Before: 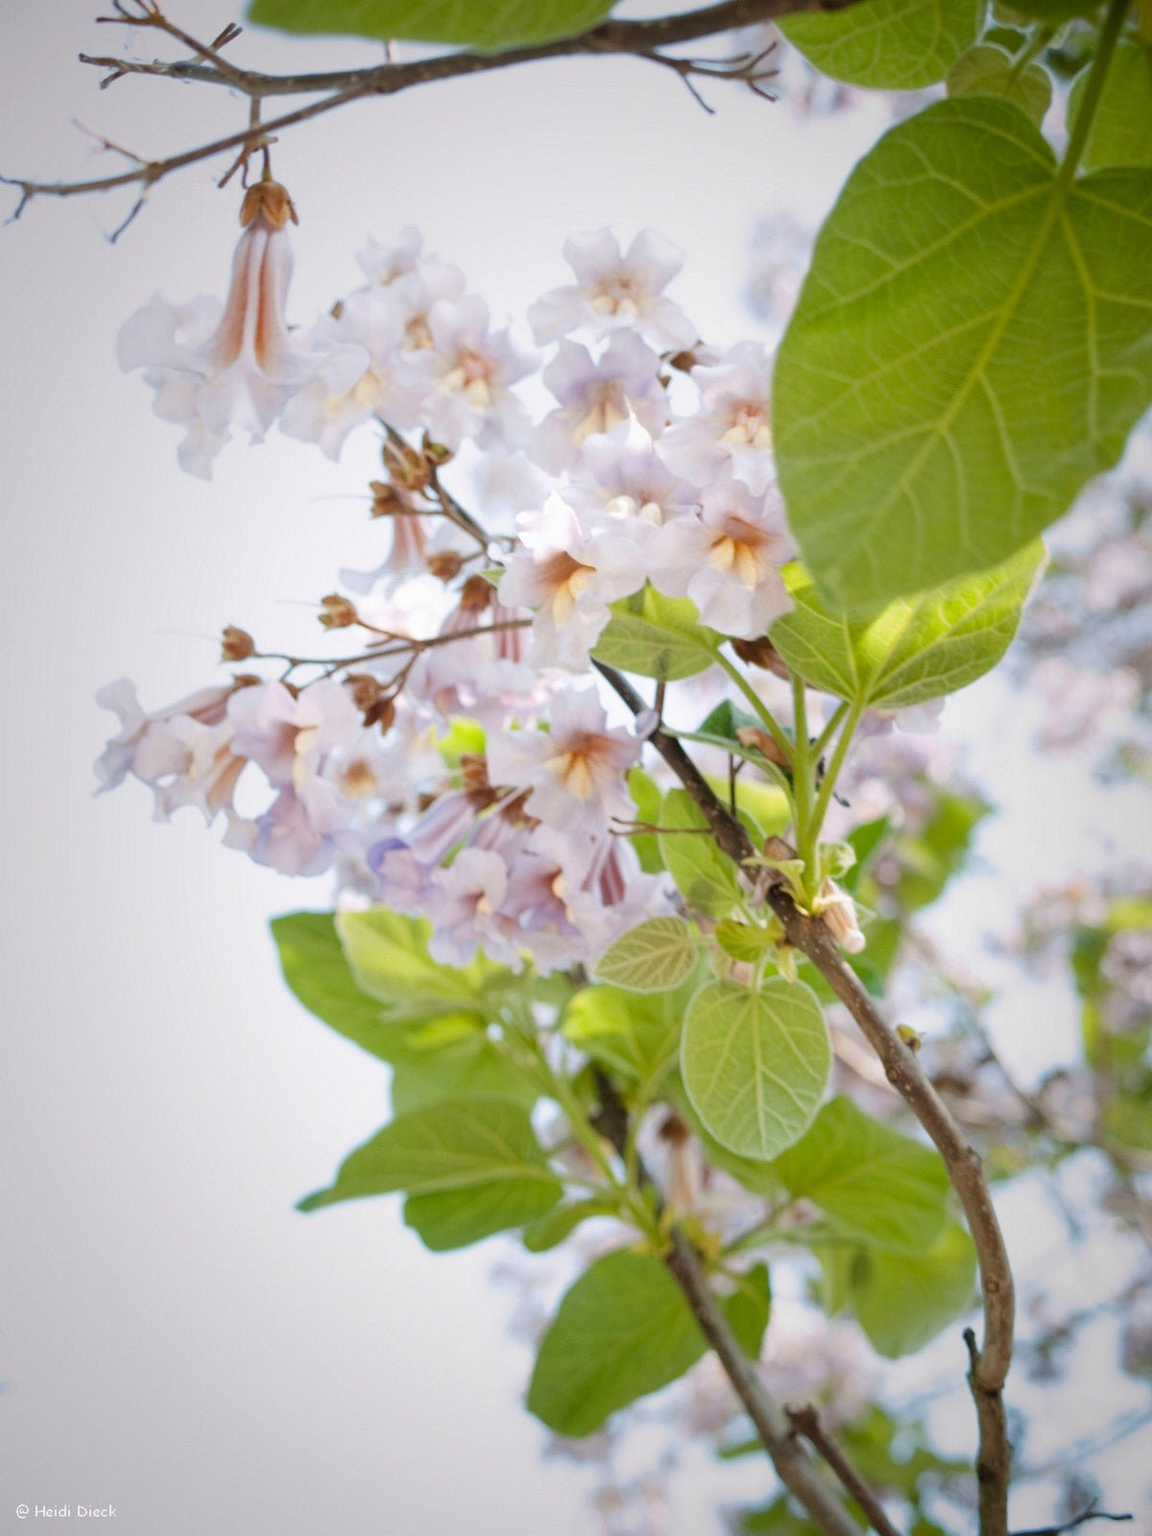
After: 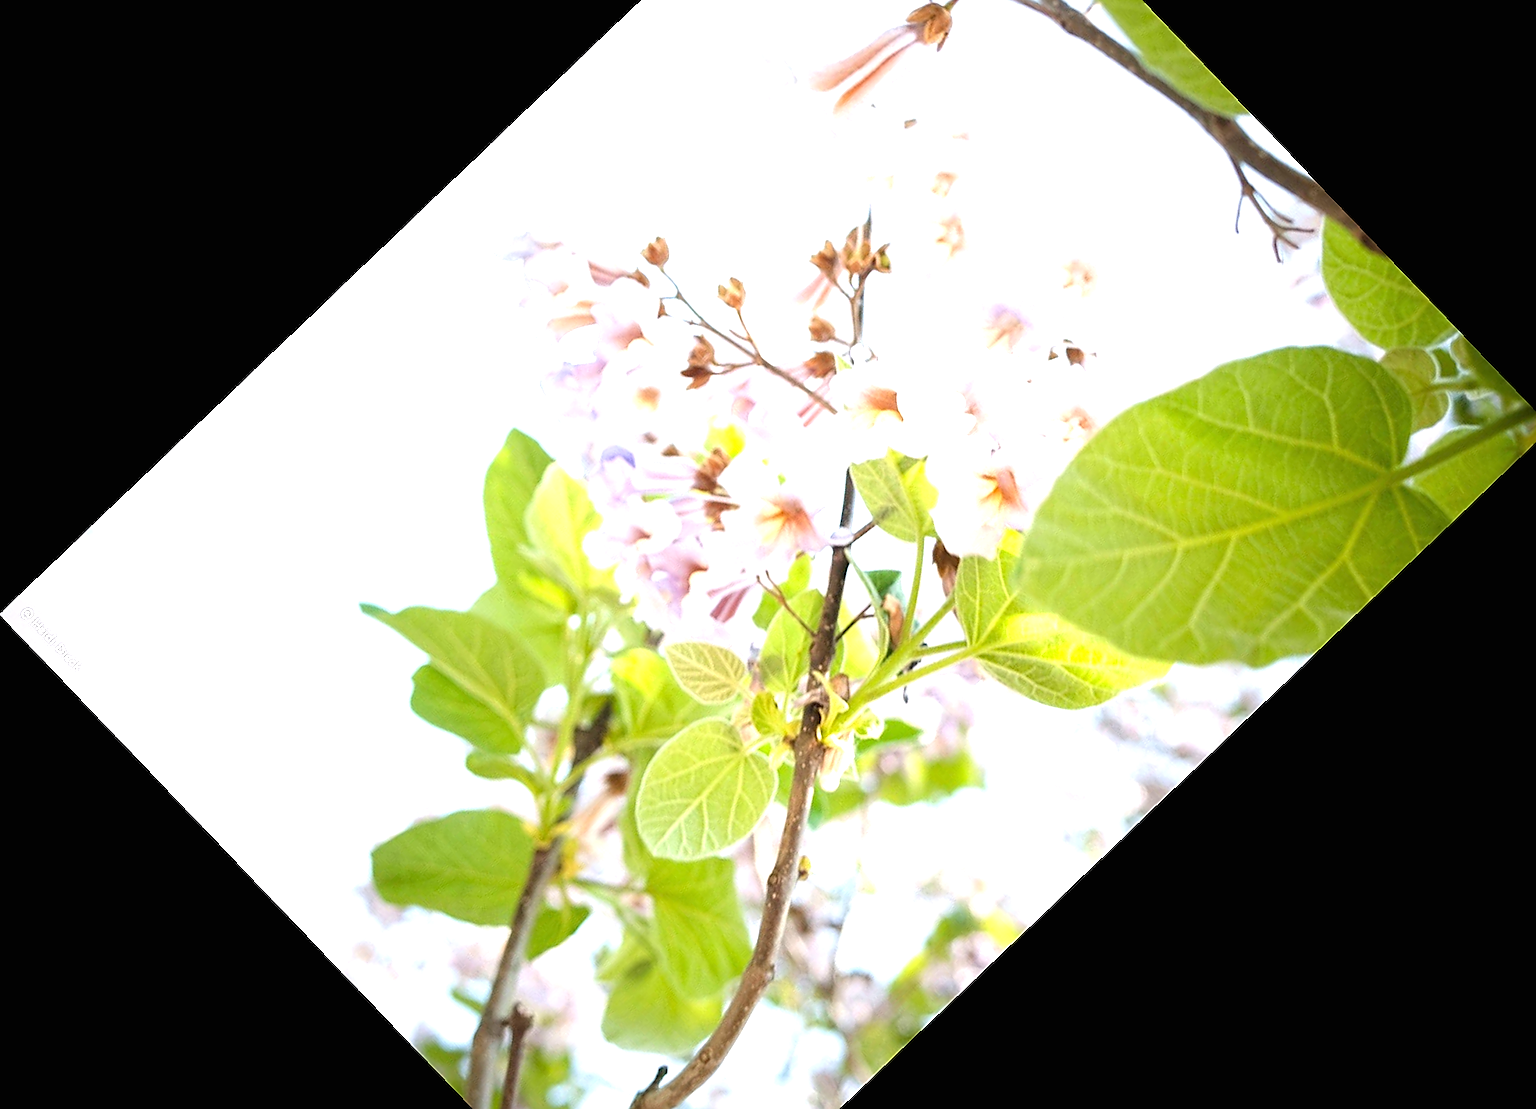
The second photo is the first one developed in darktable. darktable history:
exposure: black level correction 0, exposure 1.2 EV, compensate exposure bias true, compensate highlight preservation false
crop and rotate: angle -46.26°, top 16.234%, right 0.912%, bottom 11.704%
sharpen: radius 1.4, amount 1.25, threshold 0.7
